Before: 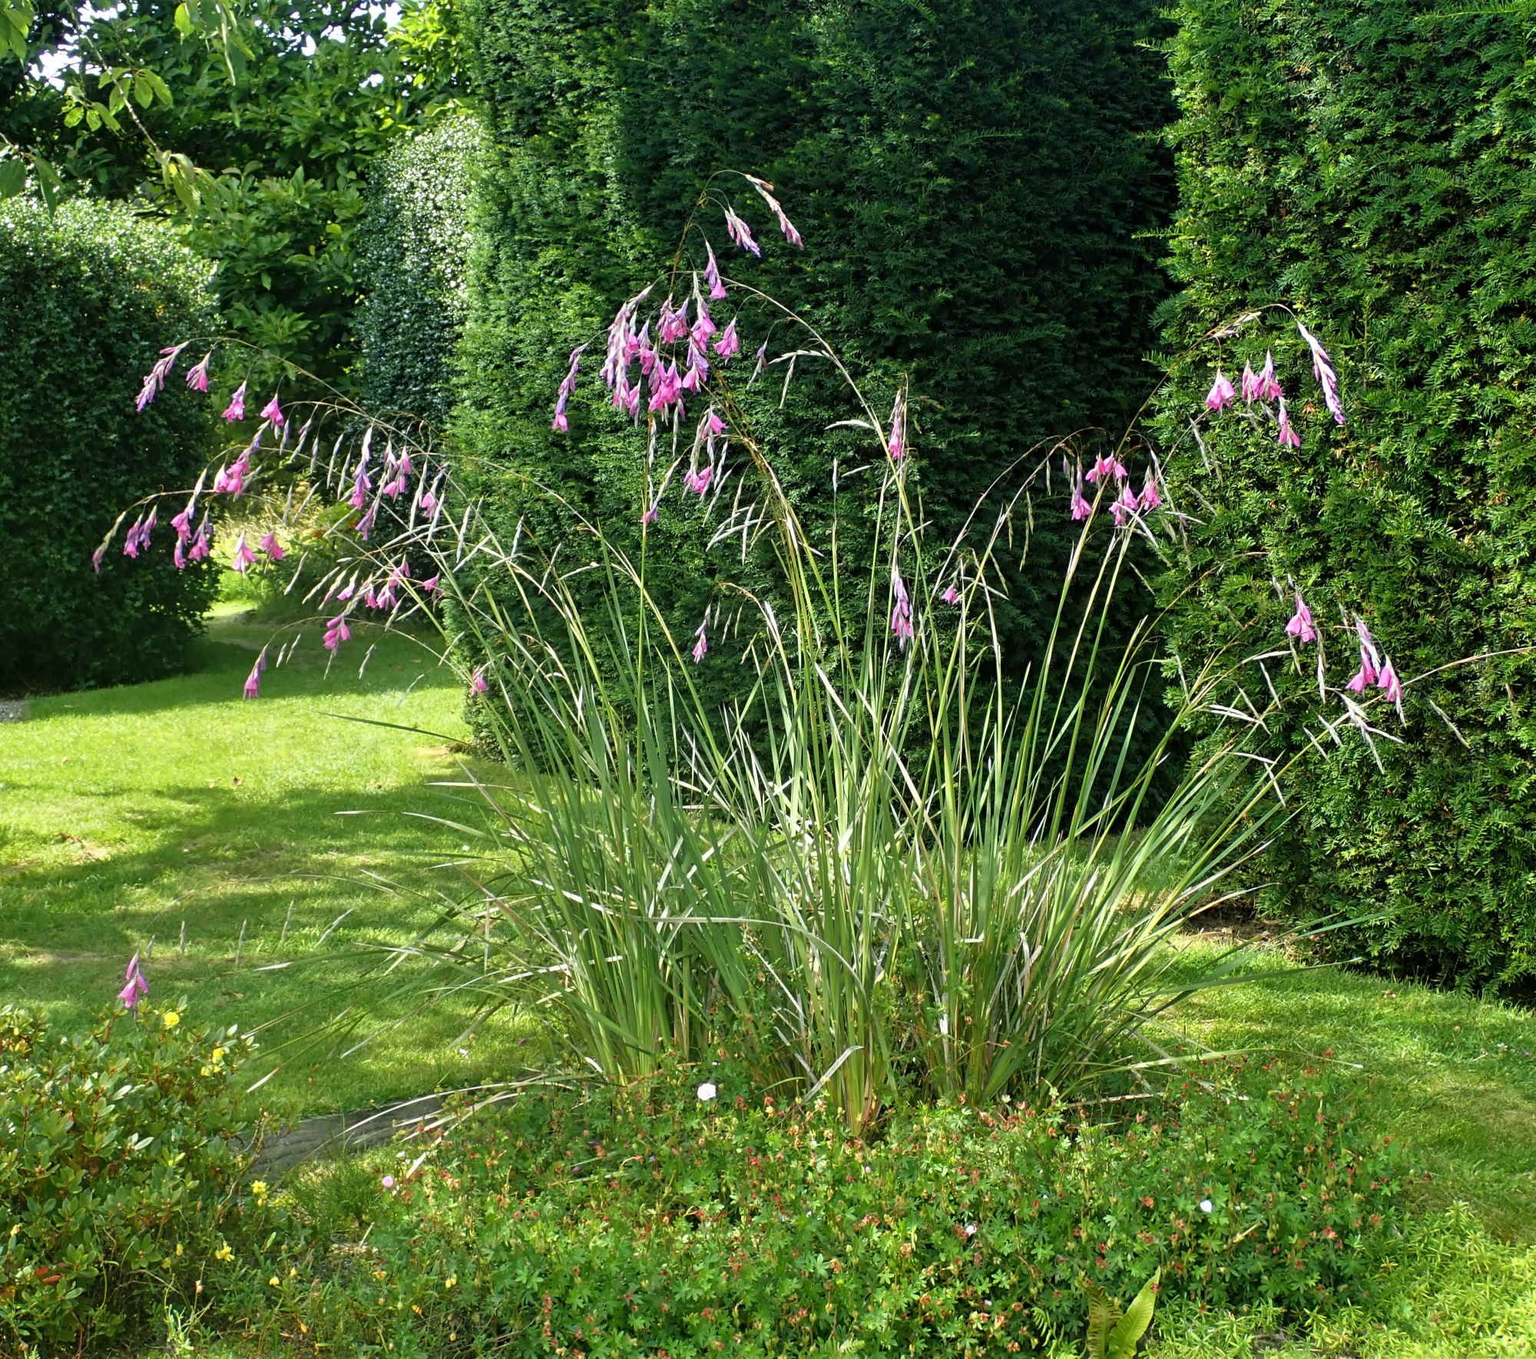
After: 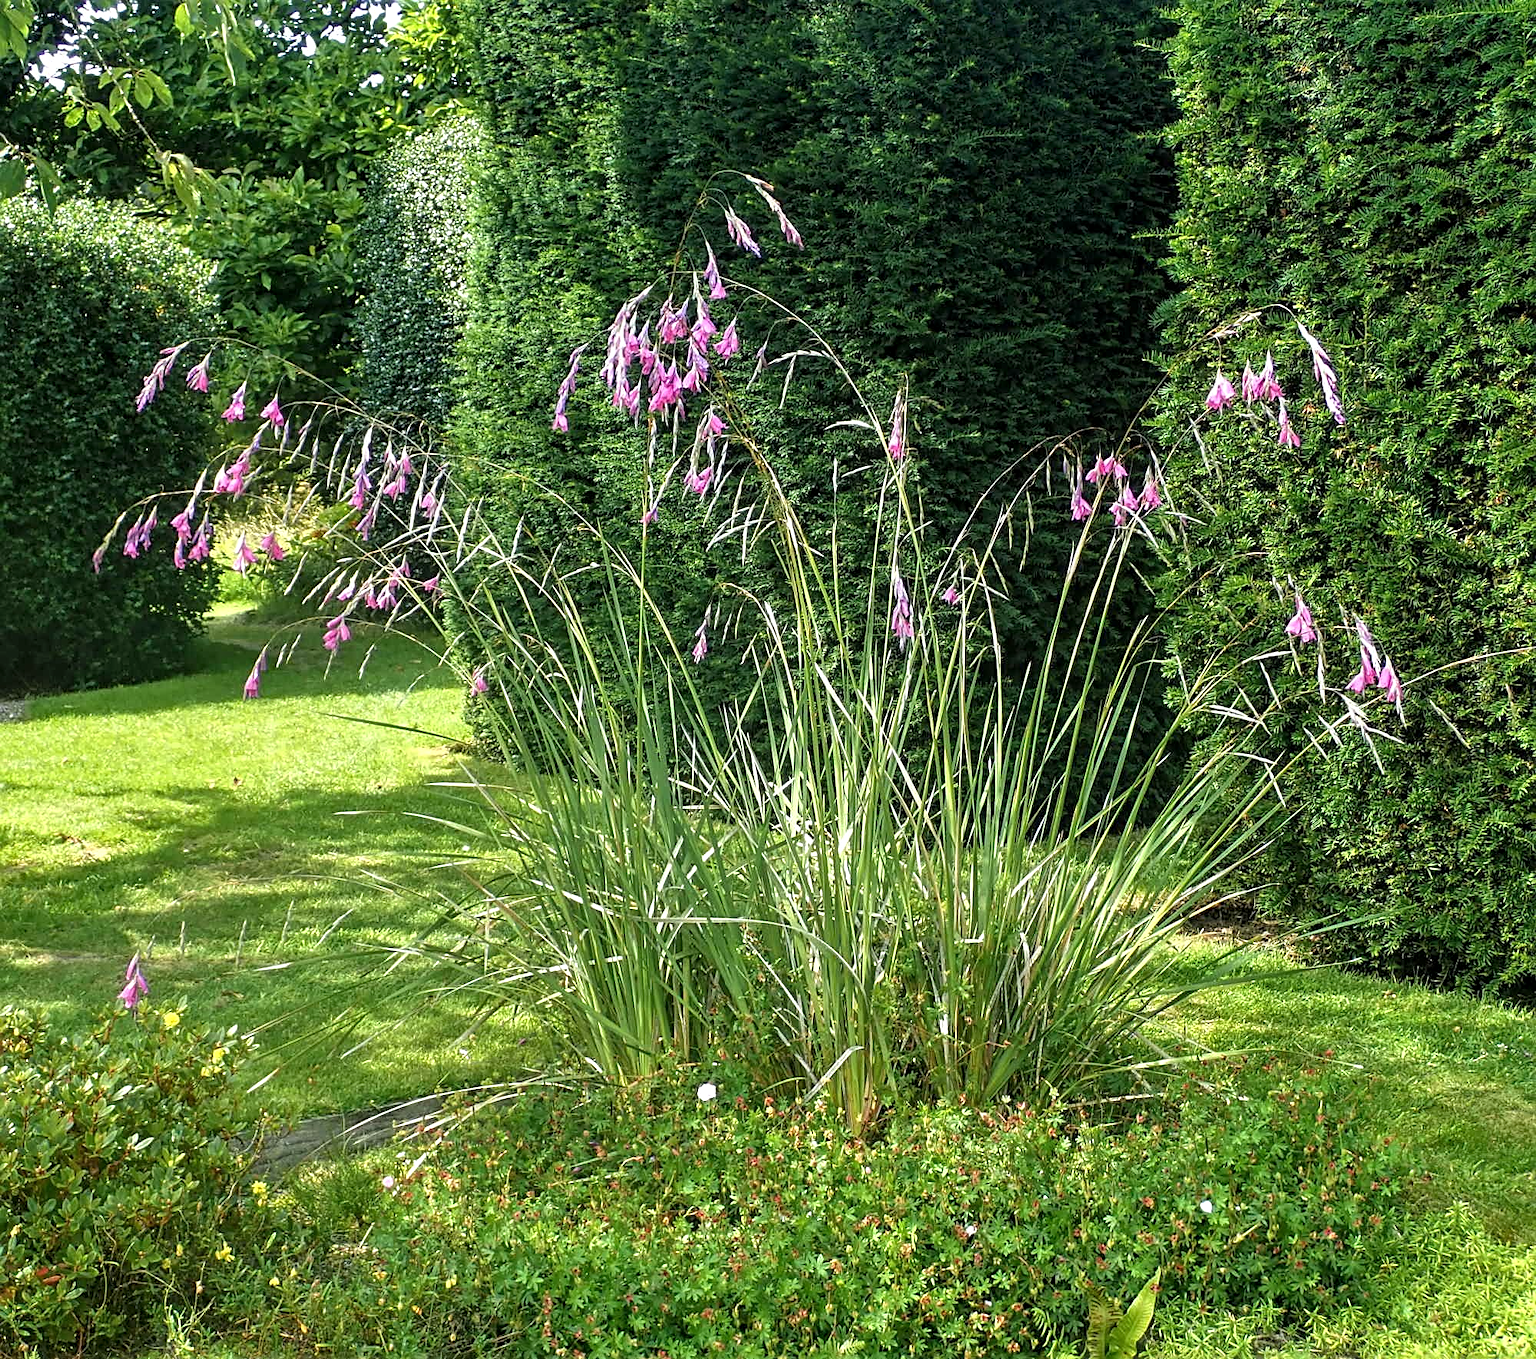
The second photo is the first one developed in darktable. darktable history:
sharpen: on, module defaults
local contrast: on, module defaults
exposure: exposure 0.208 EV, compensate highlight preservation false
